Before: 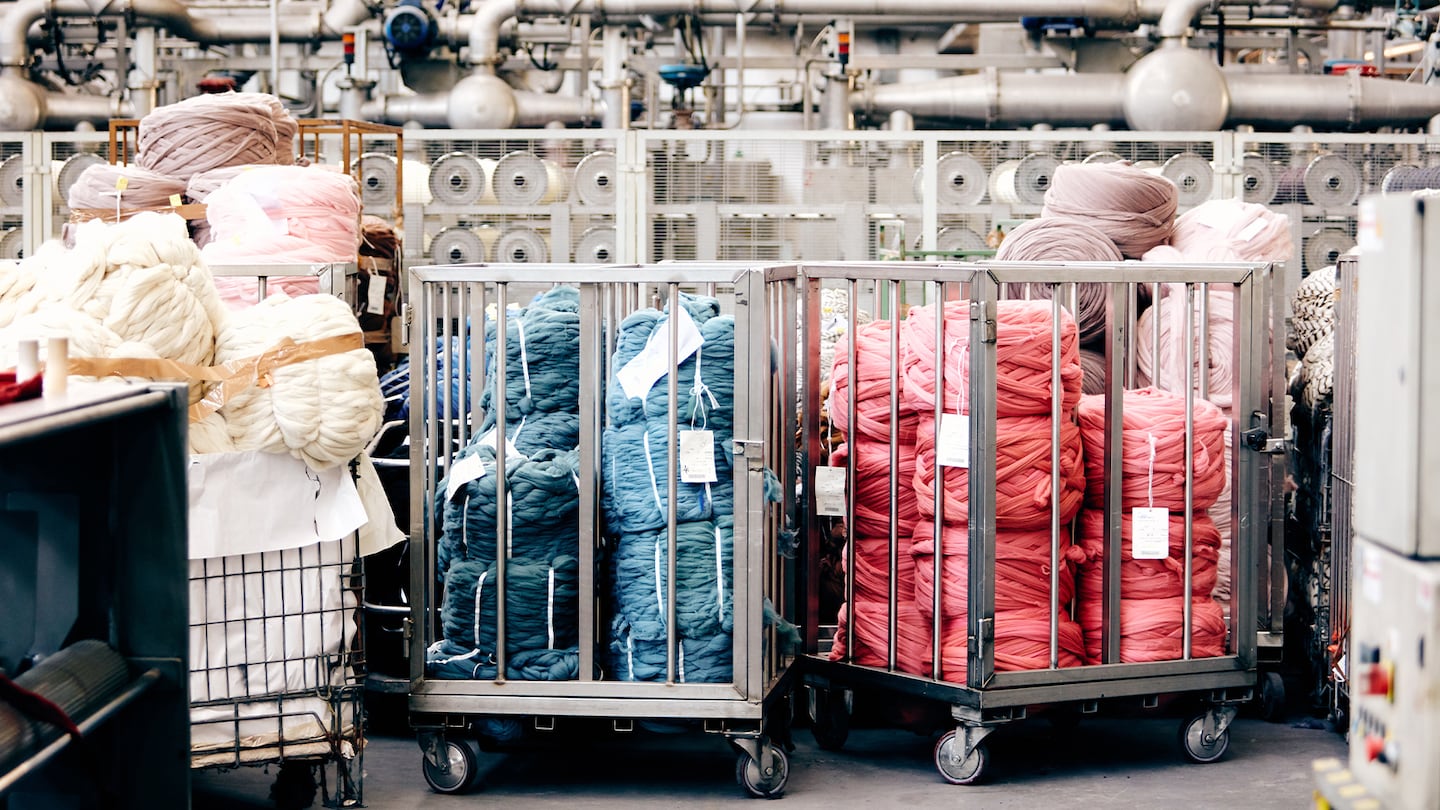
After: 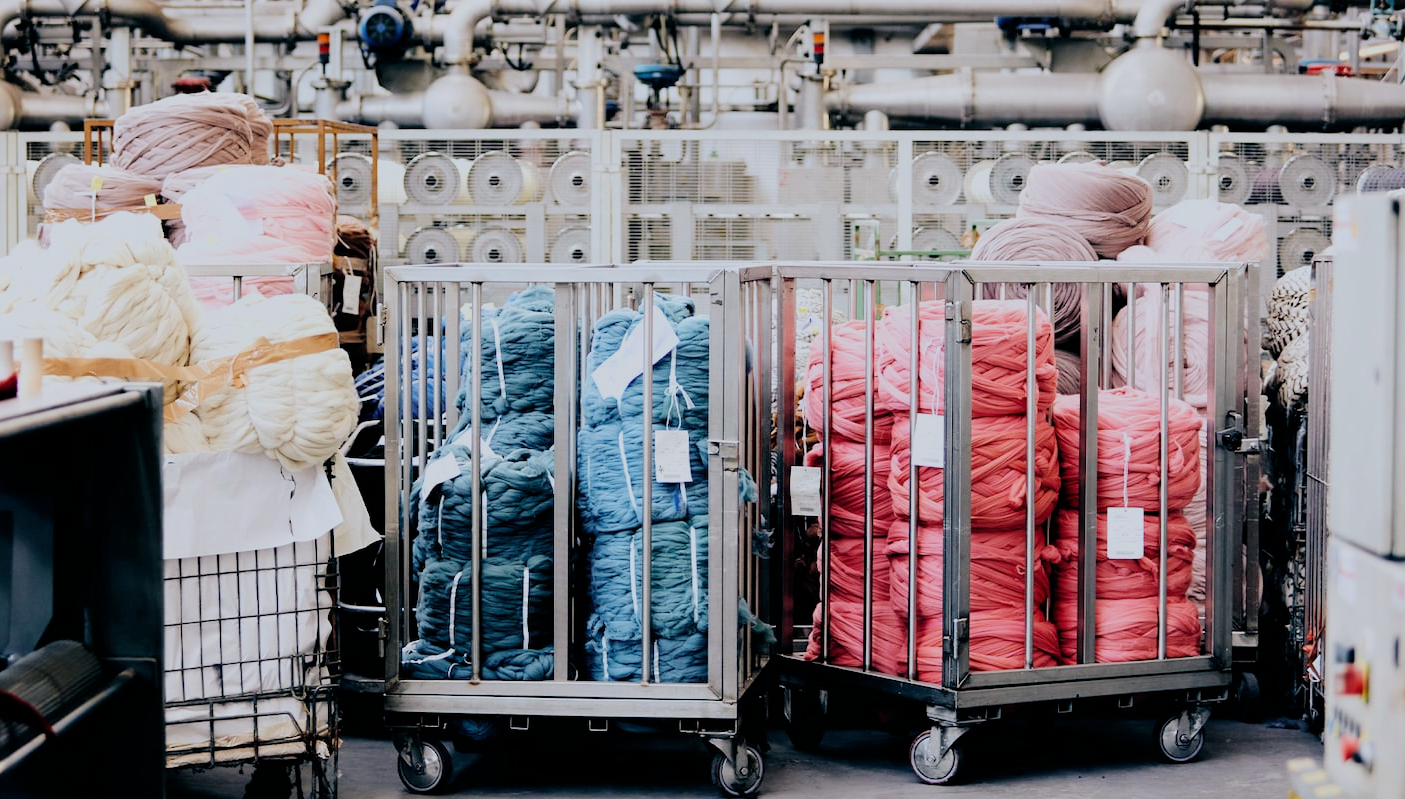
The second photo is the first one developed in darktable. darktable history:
crop and rotate: left 1.774%, right 0.633%, bottom 1.28%
white balance: red 0.967, blue 1.049
filmic rgb: black relative exposure -7.65 EV, white relative exposure 4.56 EV, hardness 3.61, color science v6 (2022)
